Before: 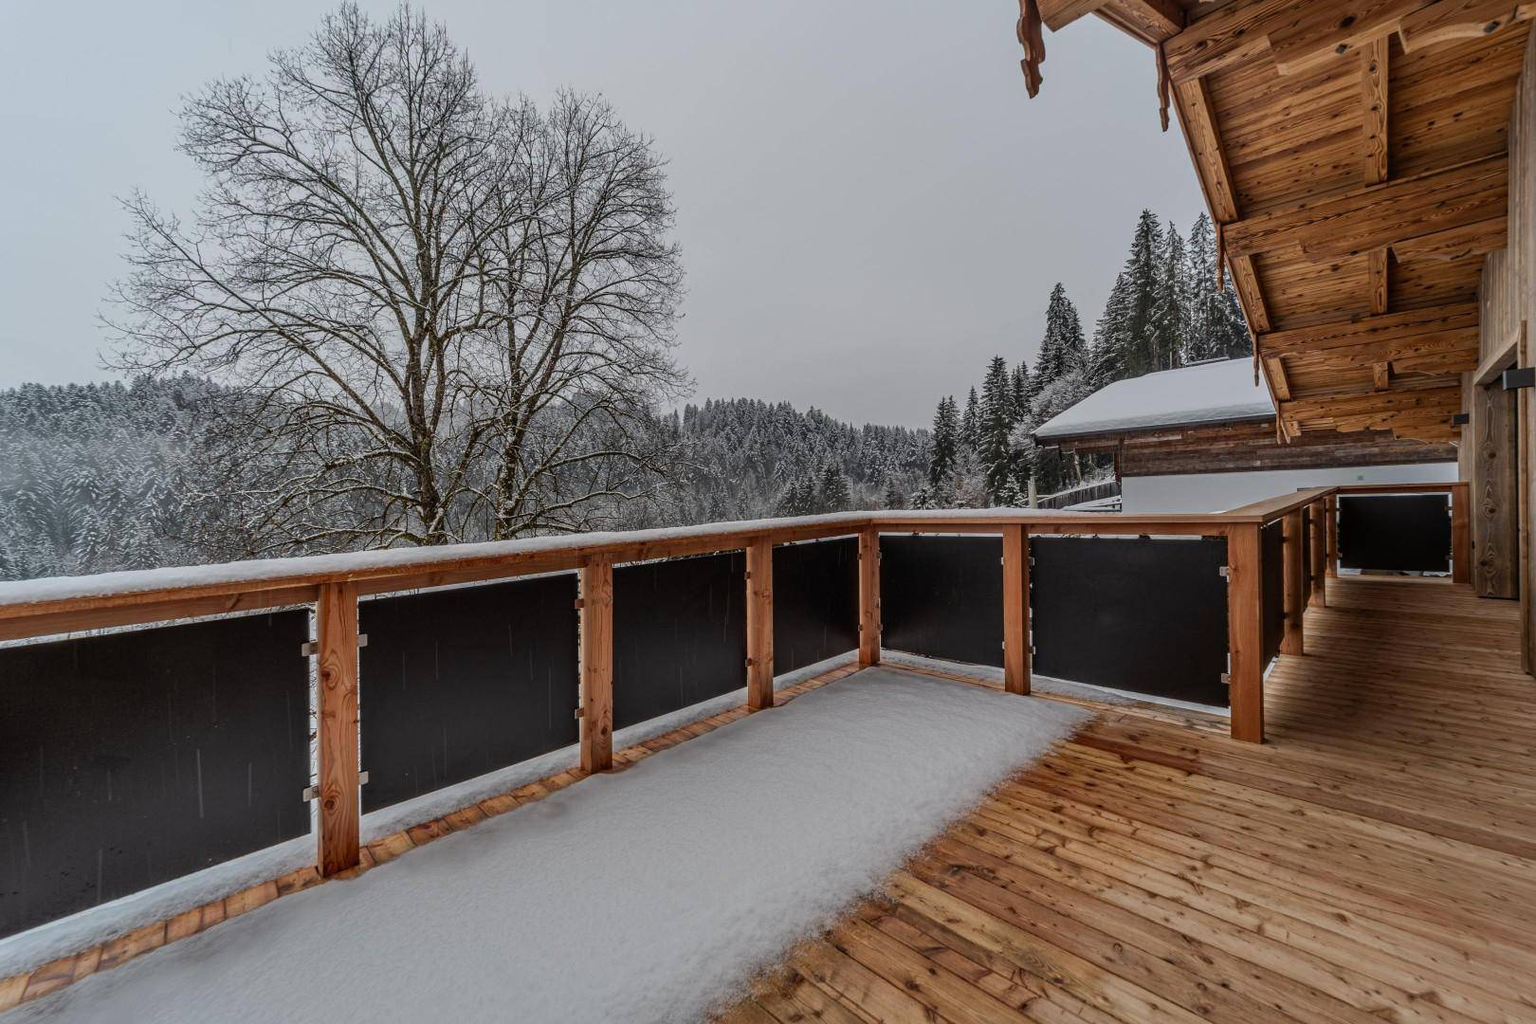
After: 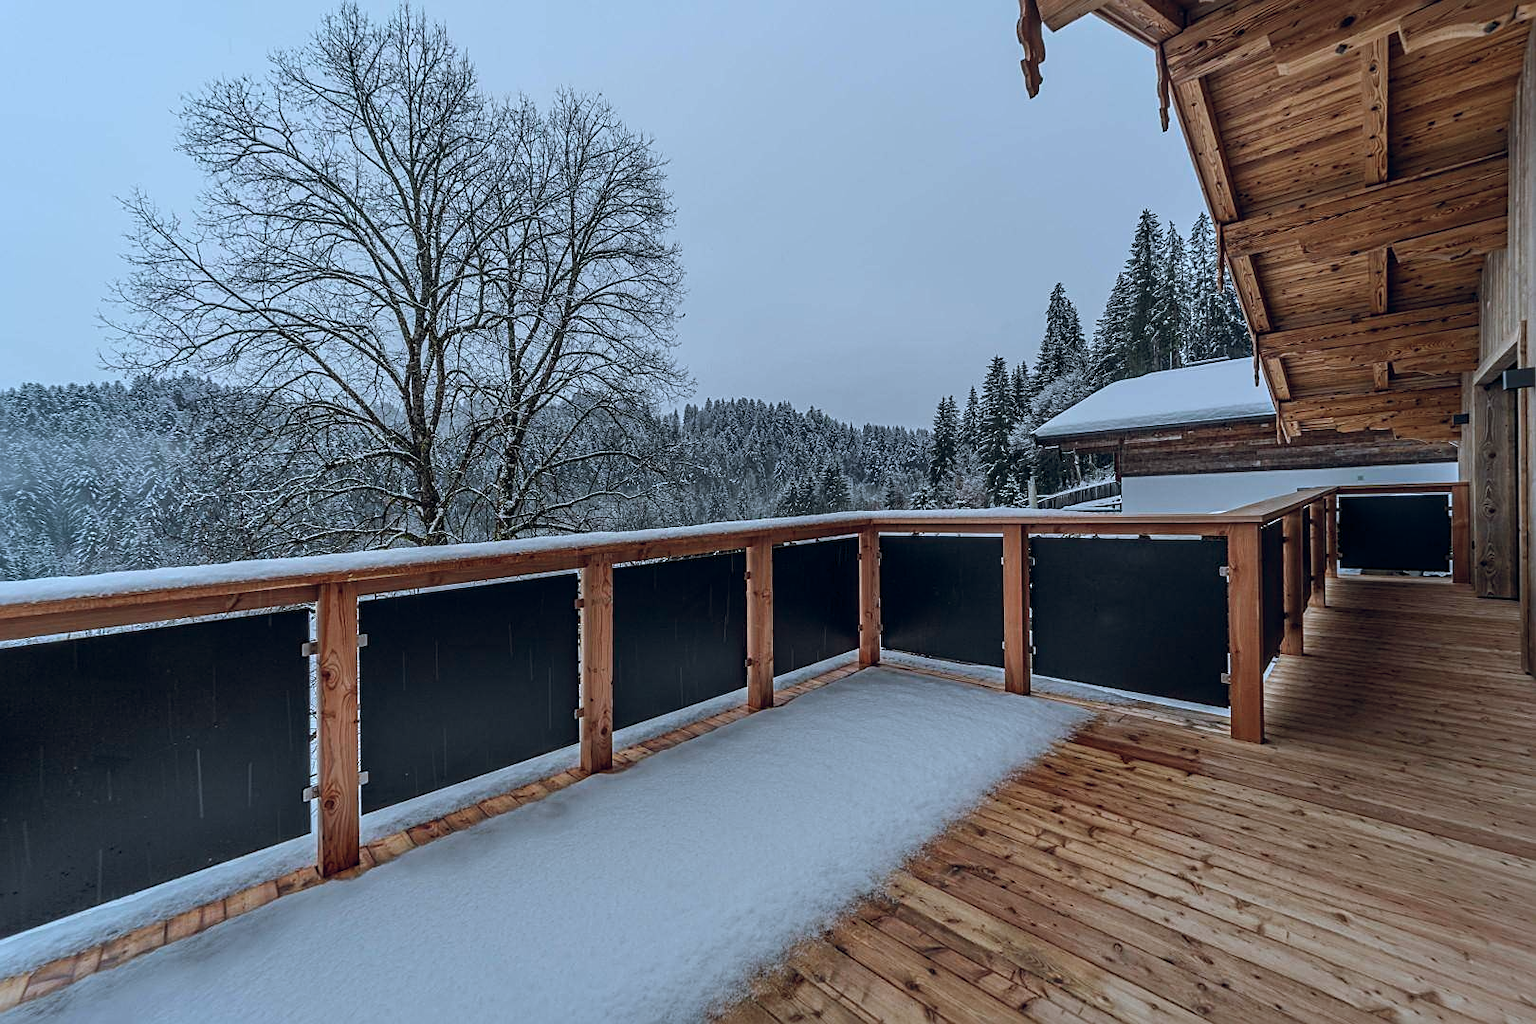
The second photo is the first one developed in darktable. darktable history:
color balance rgb: shadows lift › chroma 3.88%, shadows lift › hue 88.52°, power › hue 214.65°, global offset › chroma 0.1%, global offset › hue 252.4°, contrast 4.45%
sharpen: on, module defaults
color calibration: illuminant as shot in camera, x 0.383, y 0.38, temperature 3949.15 K, gamut compression 1.66
